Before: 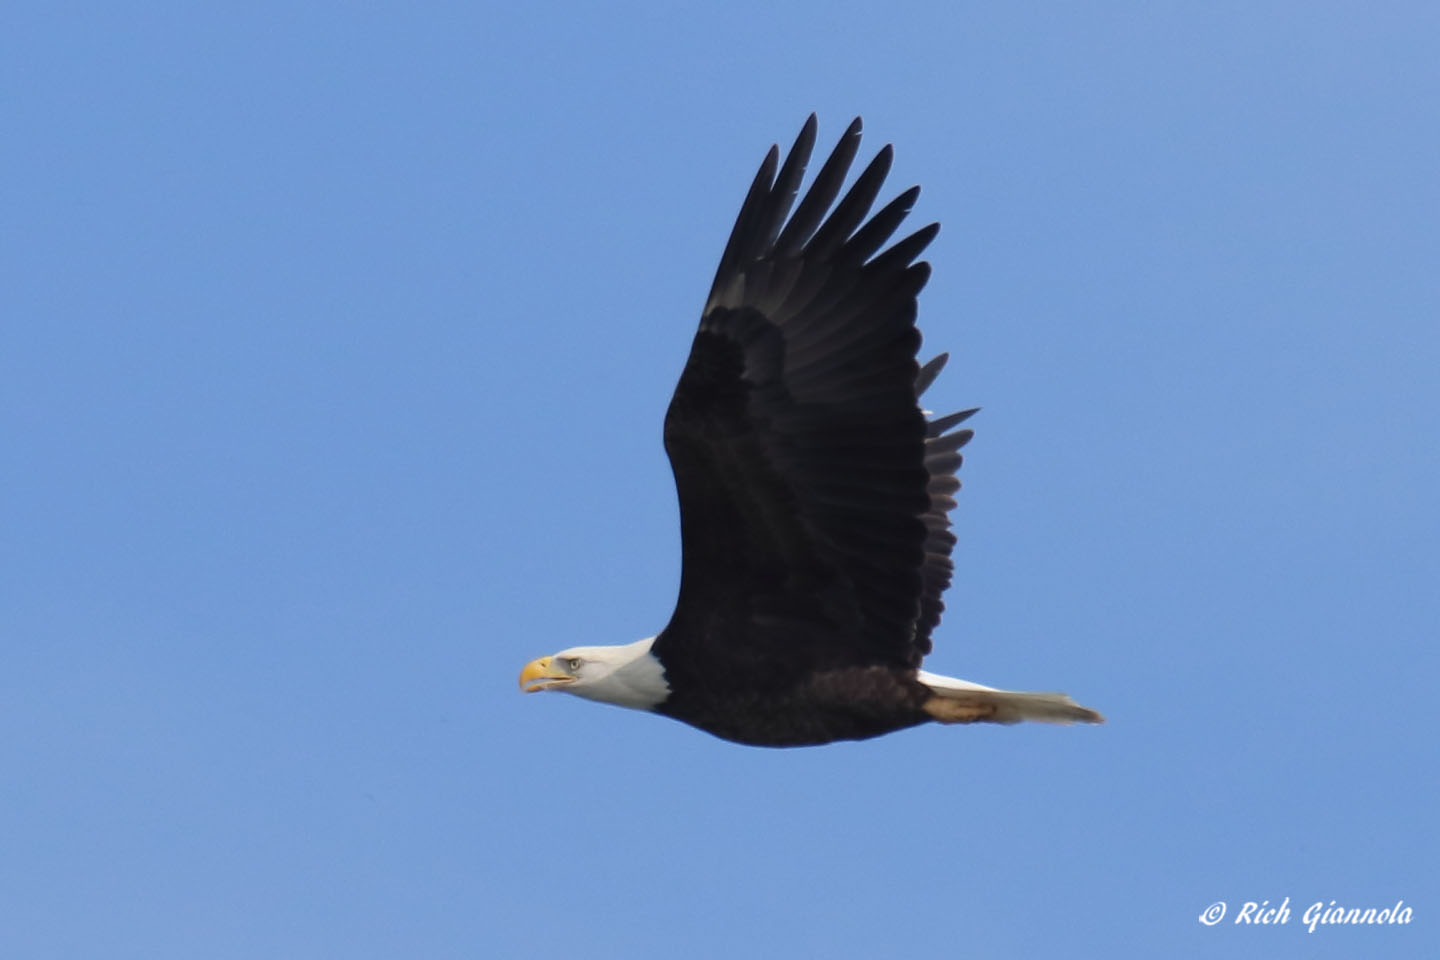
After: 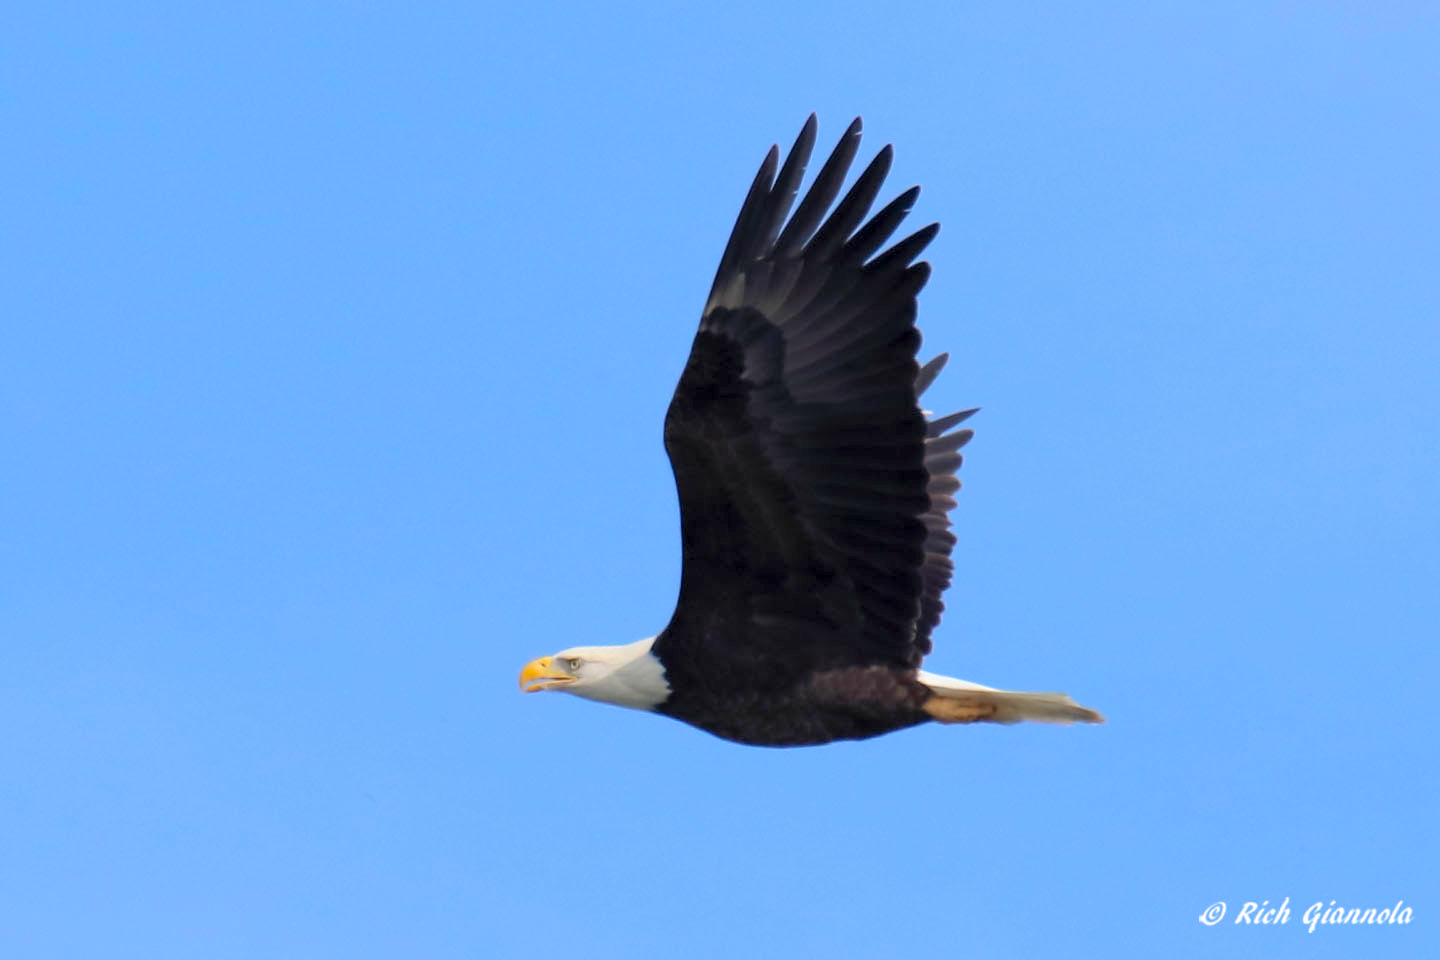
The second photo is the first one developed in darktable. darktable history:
contrast brightness saturation: contrast 0.07, brightness 0.18, saturation 0.4
exposure: black level correction 0.005, exposure 0.001 EV, compensate highlight preservation false
